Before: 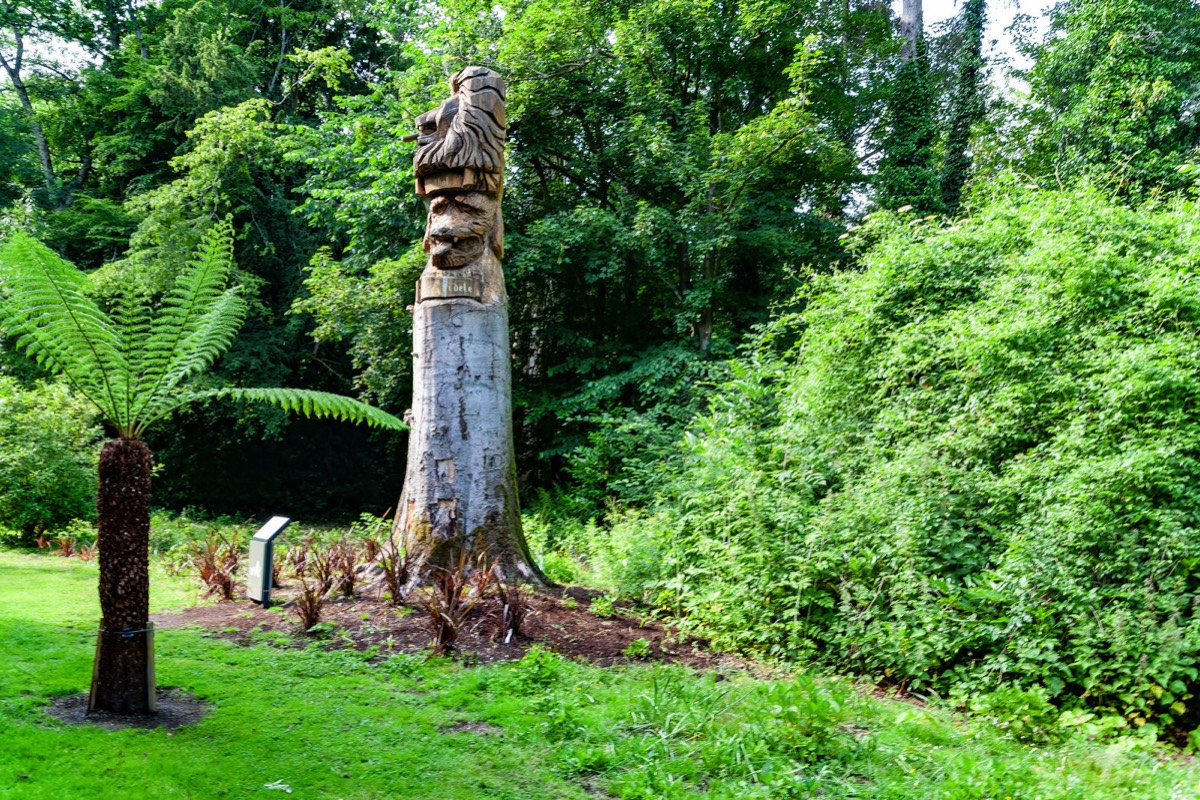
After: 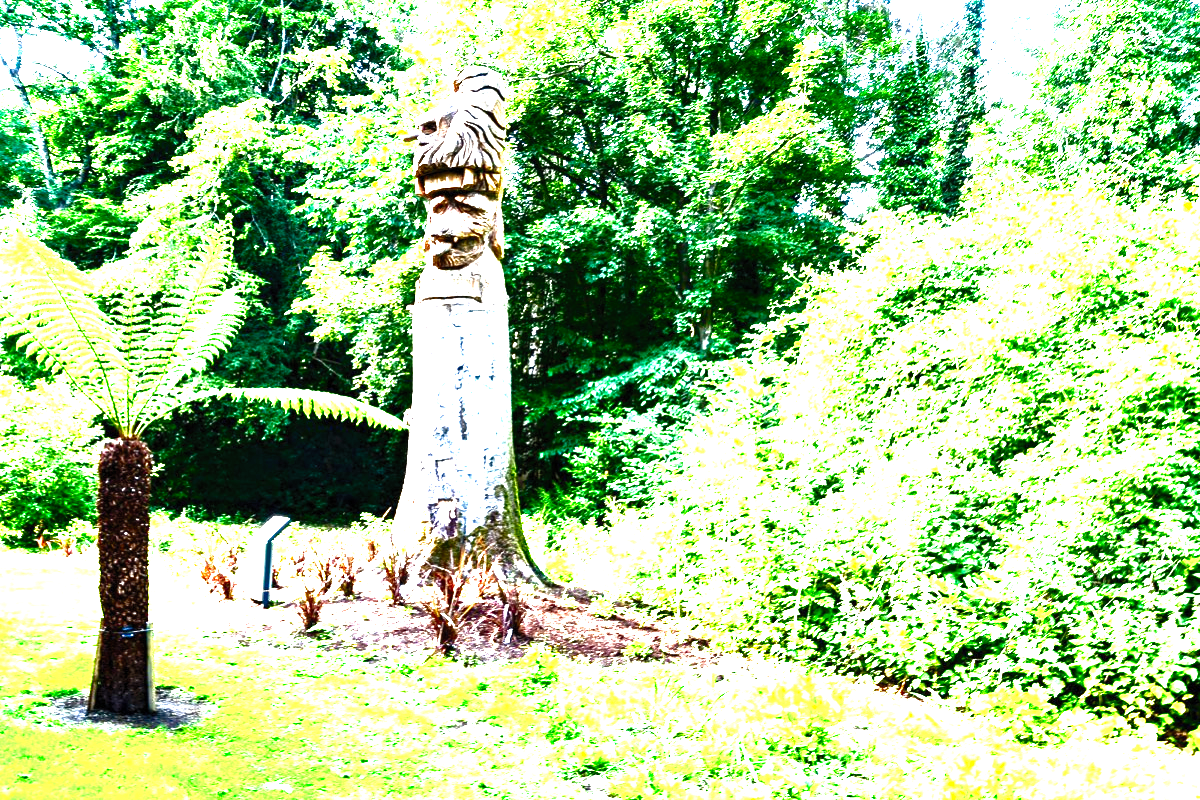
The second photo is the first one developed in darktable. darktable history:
base curve: preserve colors none
levels: levels [0, 0.281, 0.562]
contrast brightness saturation: contrast 0.627, brightness 0.35, saturation 0.14
